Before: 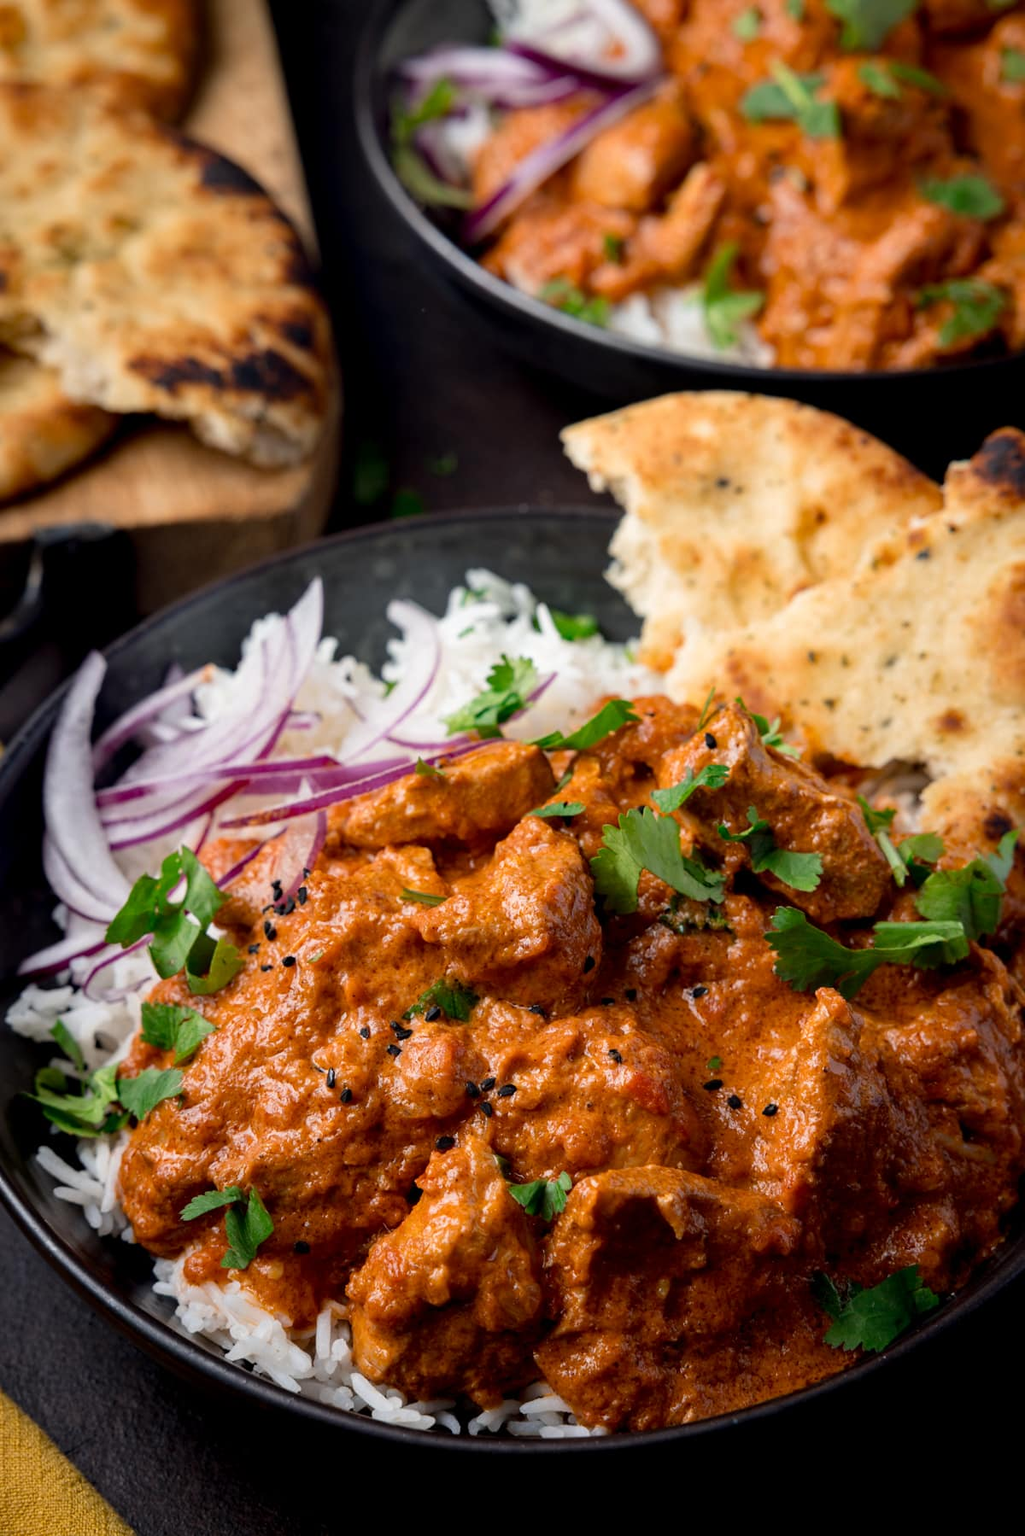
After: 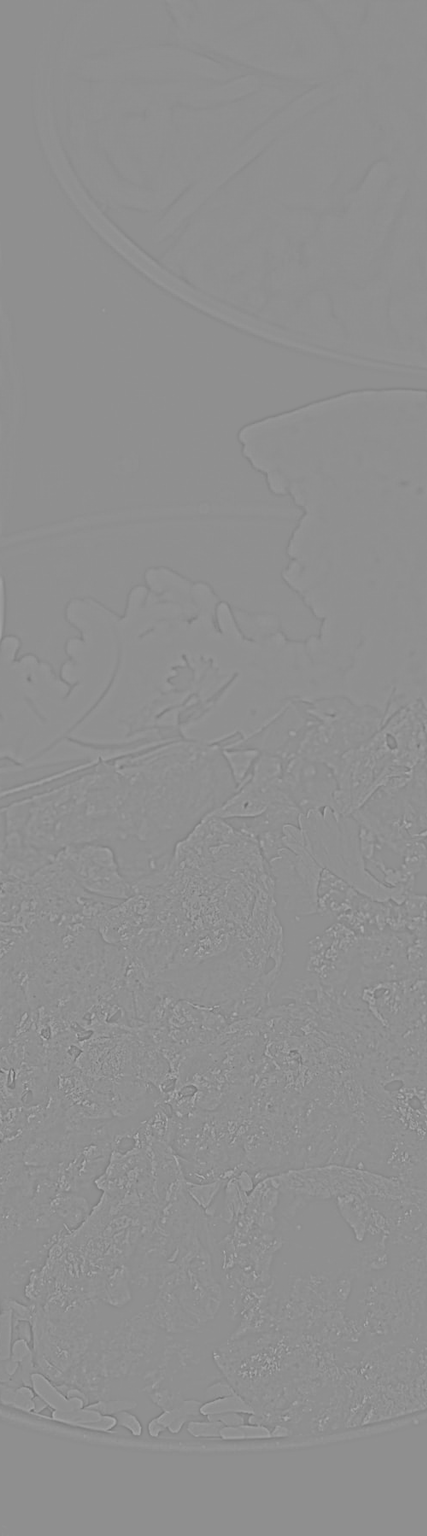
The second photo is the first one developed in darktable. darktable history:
highpass: sharpness 5.84%, contrast boost 8.44%
crop: left 31.229%, right 27.105%
base curve: curves: ch0 [(0, 0) (0.579, 0.807) (1, 1)], preserve colors none
